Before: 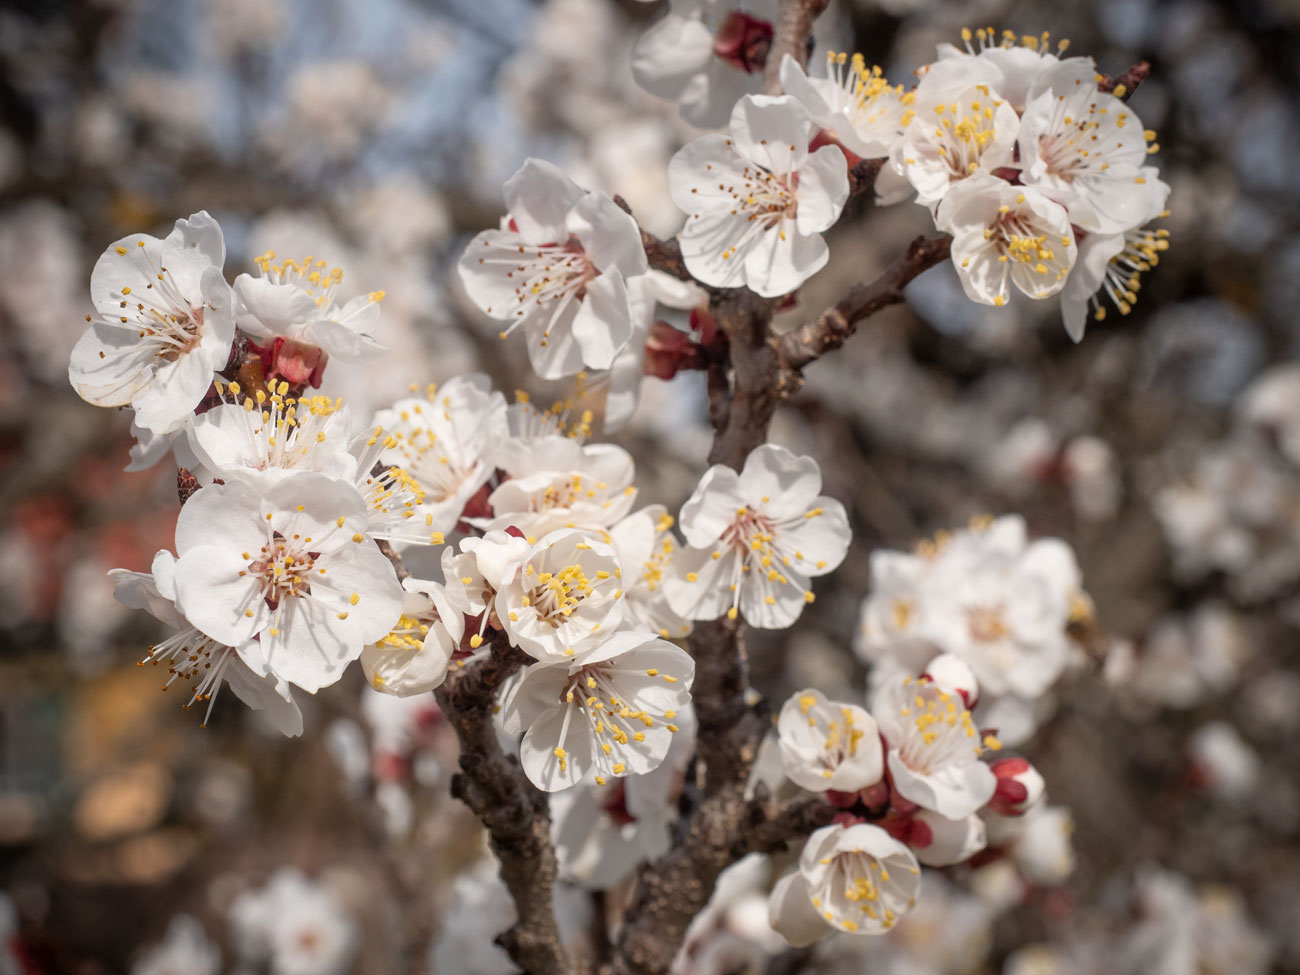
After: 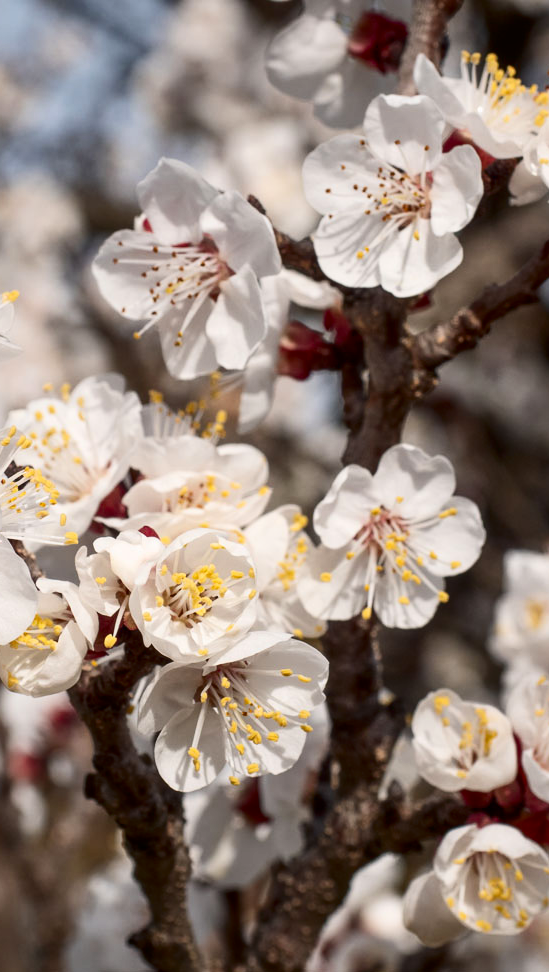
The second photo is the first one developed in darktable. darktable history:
contrast brightness saturation: contrast 0.205, brightness -0.103, saturation 0.104
crop: left 28.165%, right 29.302%
